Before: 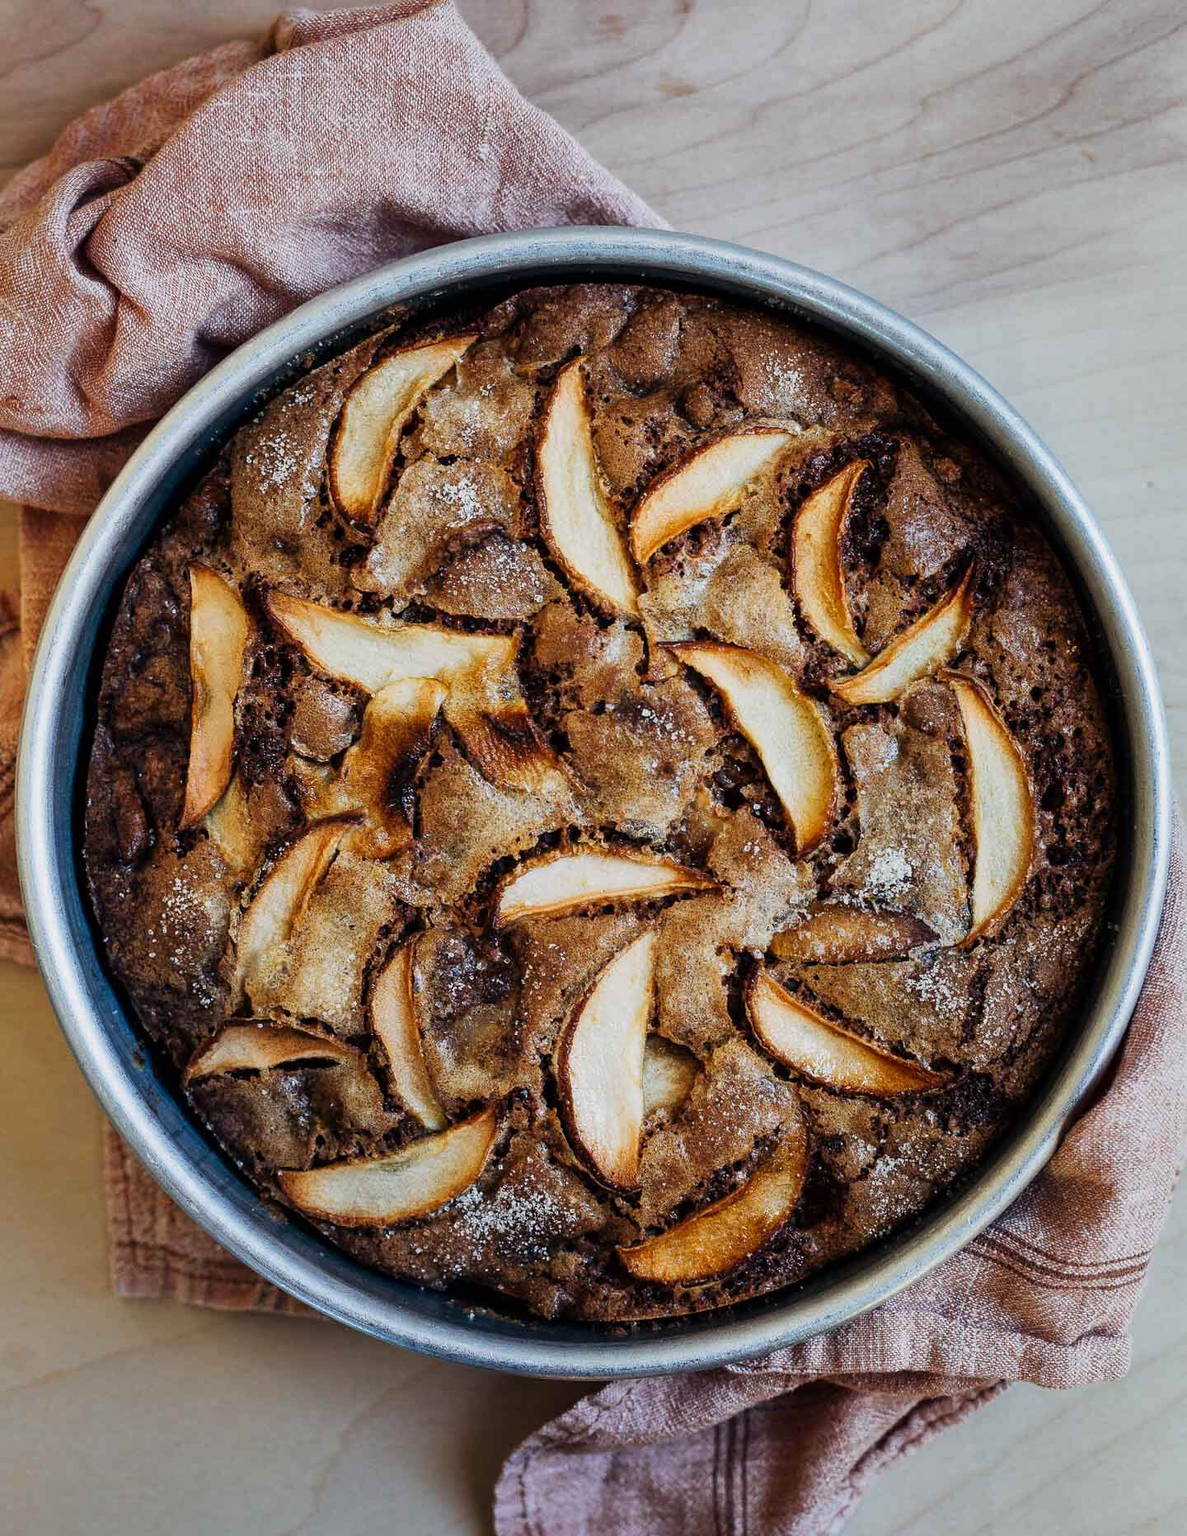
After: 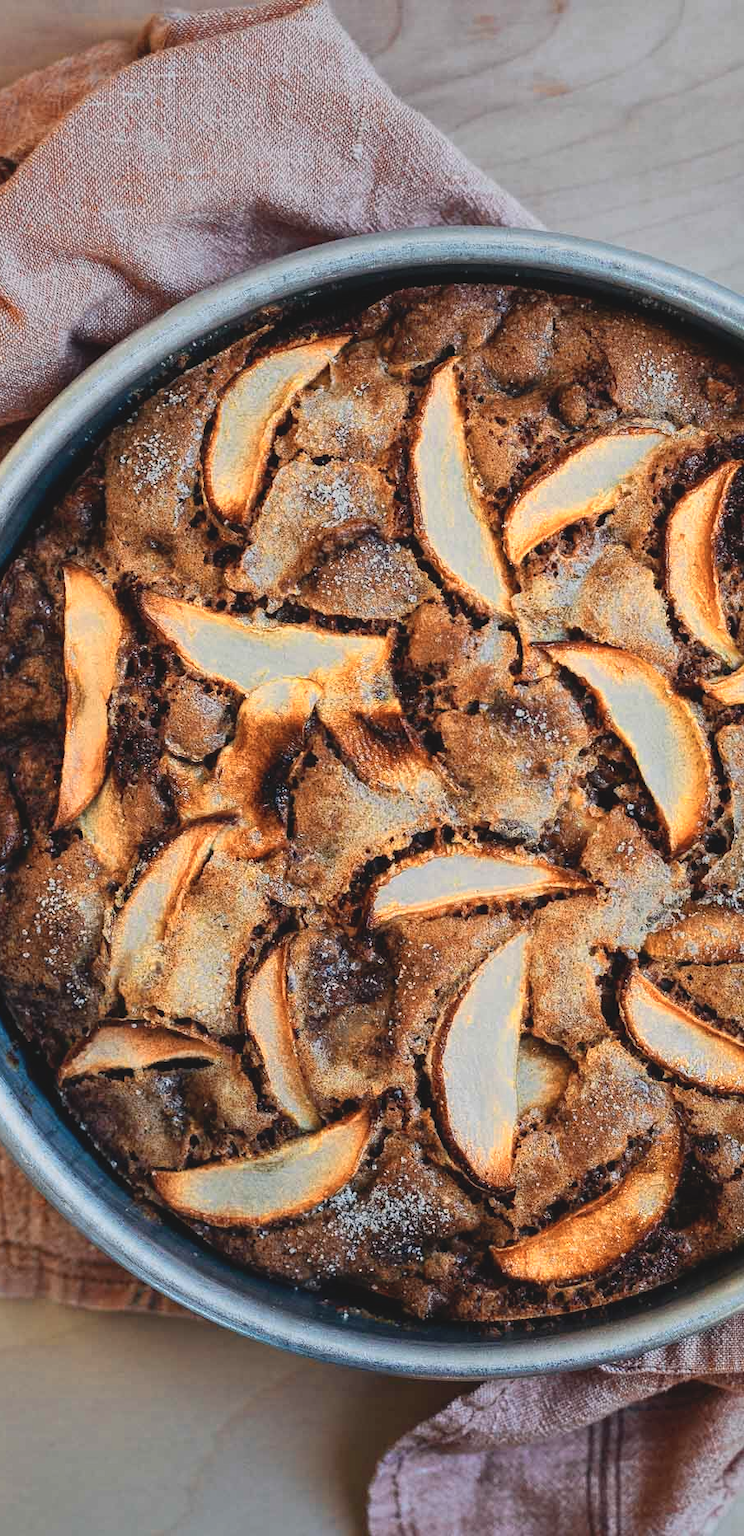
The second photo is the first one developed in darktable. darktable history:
crop: left 10.644%, right 26.528%
lowpass: radius 0.1, contrast 0.85, saturation 1.1, unbound 0
color zones: curves: ch0 [(0.018, 0.548) (0.224, 0.64) (0.425, 0.447) (0.675, 0.575) (0.732, 0.579)]; ch1 [(0.066, 0.487) (0.25, 0.5) (0.404, 0.43) (0.75, 0.421) (0.956, 0.421)]; ch2 [(0.044, 0.561) (0.215, 0.465) (0.399, 0.544) (0.465, 0.548) (0.614, 0.447) (0.724, 0.43) (0.882, 0.623) (0.956, 0.632)]
